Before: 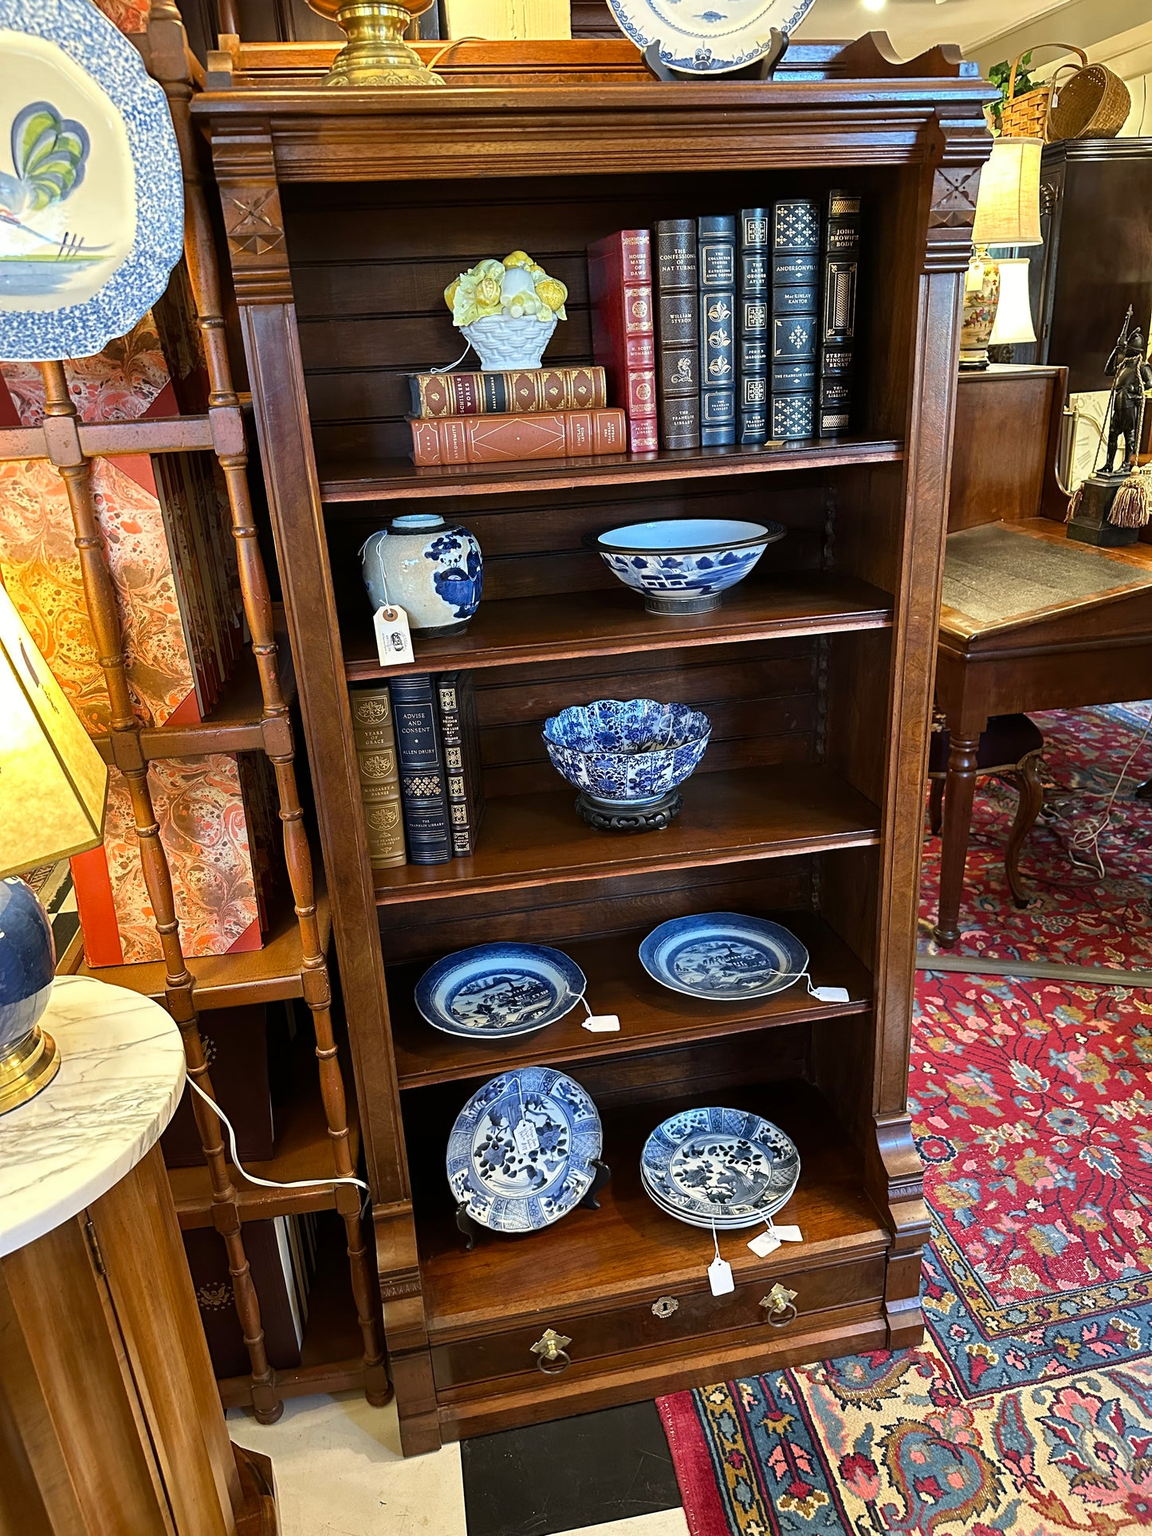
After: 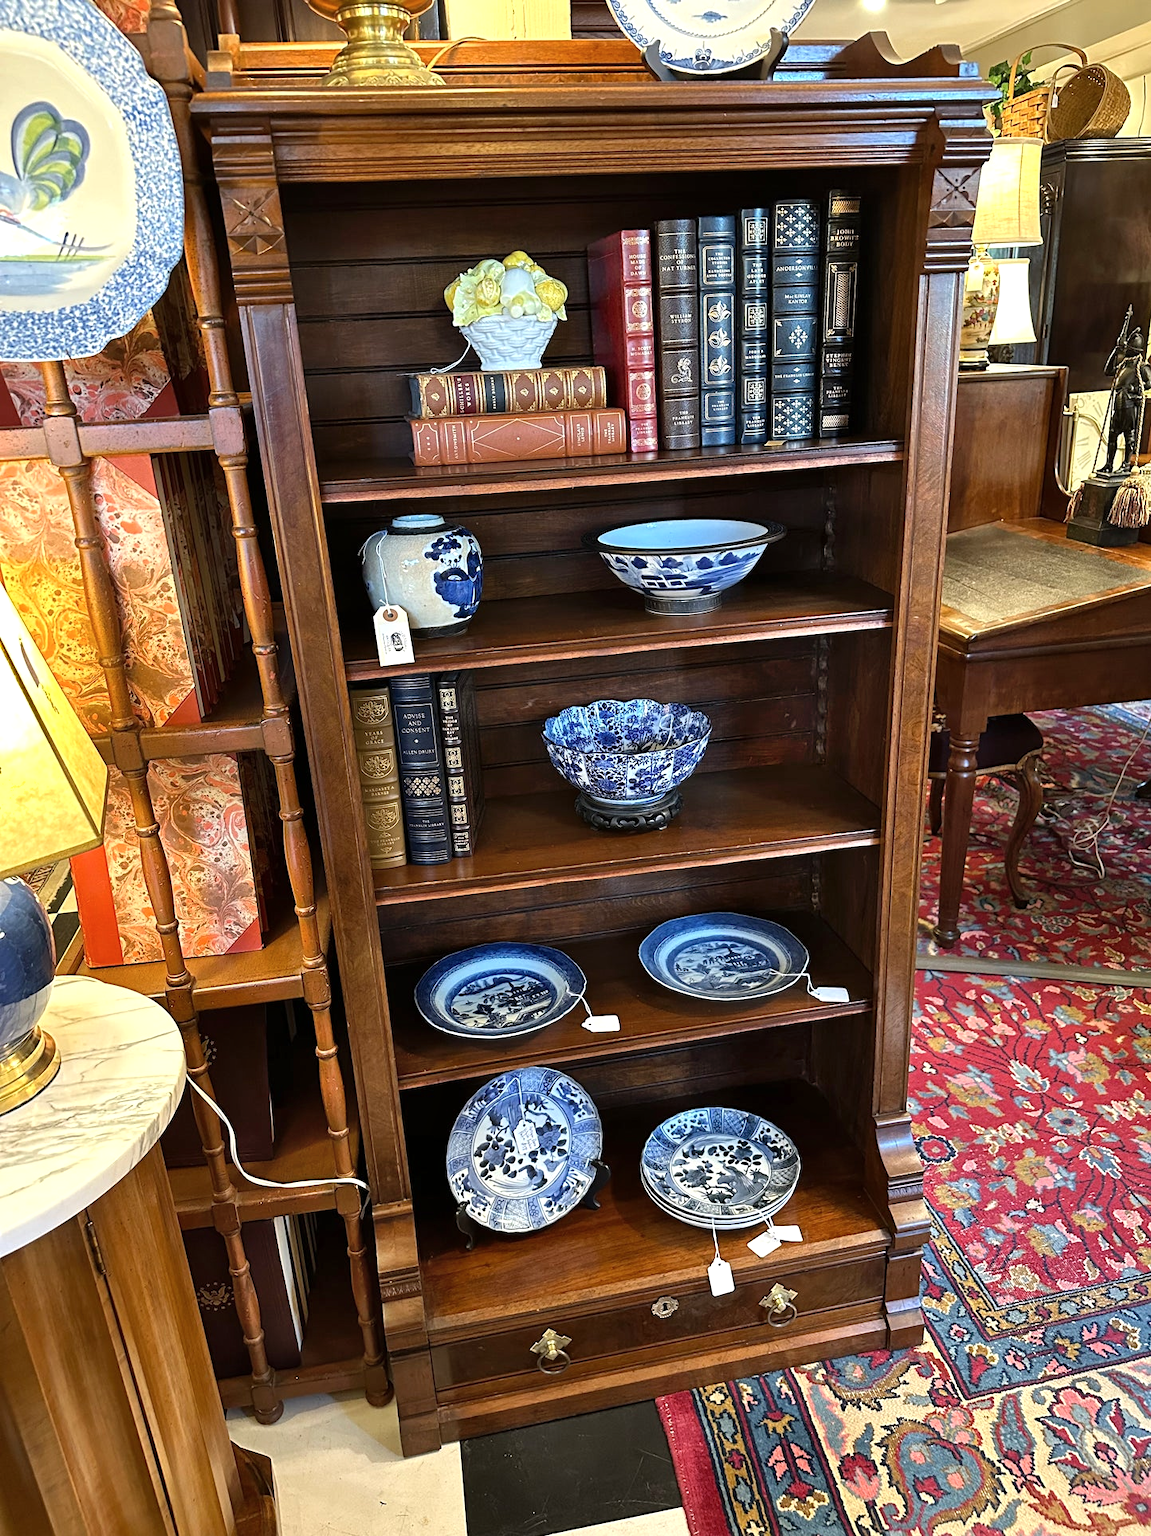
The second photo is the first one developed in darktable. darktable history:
shadows and highlights: radius 45.52, white point adjustment 6.51, compress 79.7%, soften with gaussian
